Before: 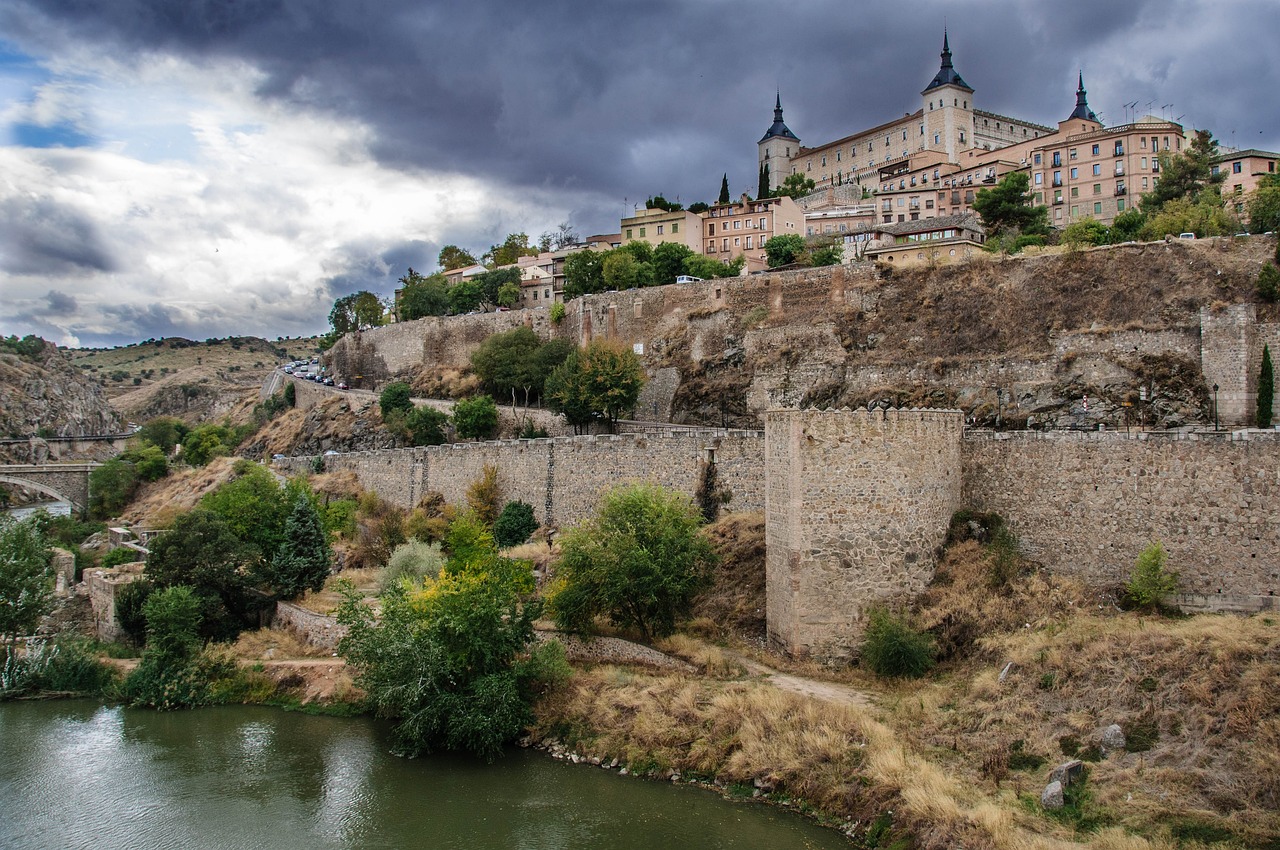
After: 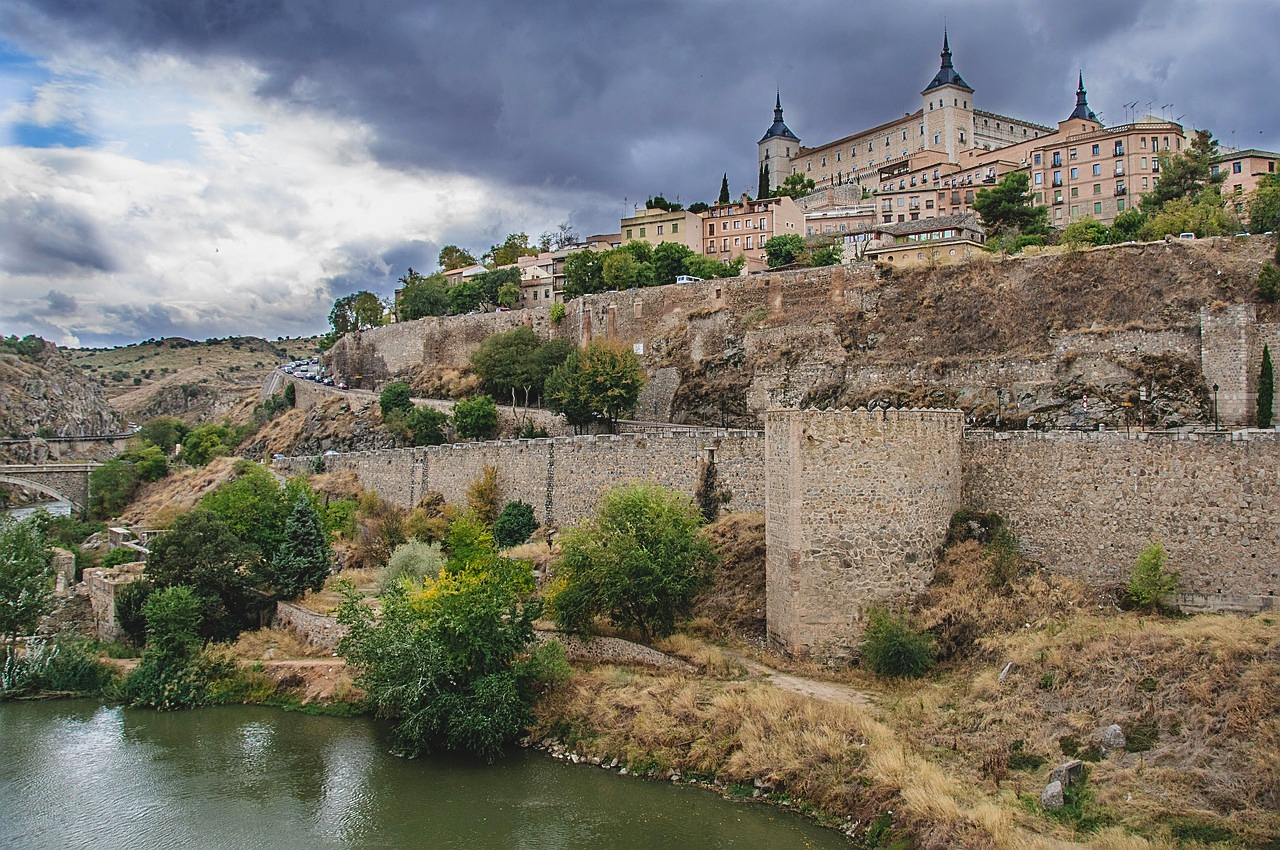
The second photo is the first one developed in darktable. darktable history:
sharpen: on, module defaults
contrast brightness saturation: contrast -0.1, brightness 0.05, saturation 0.08
